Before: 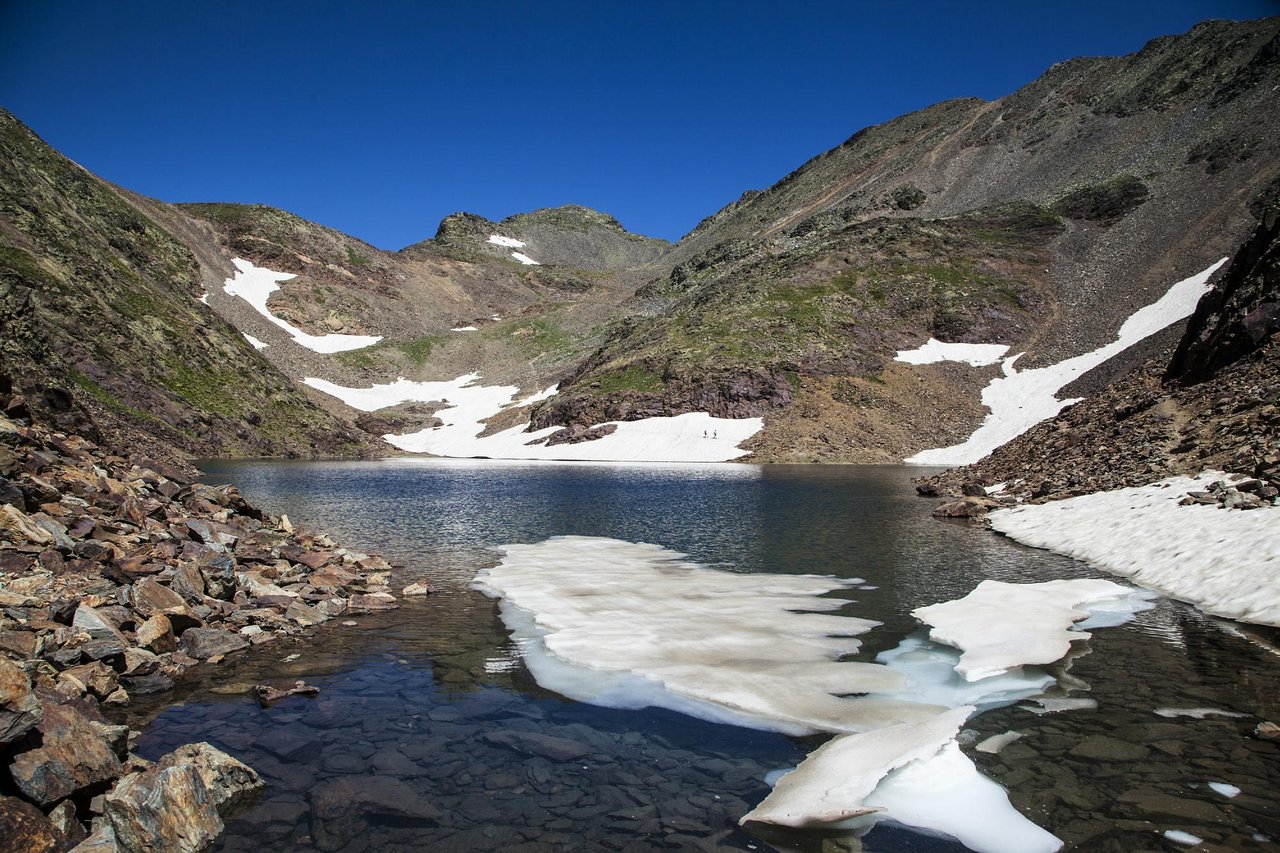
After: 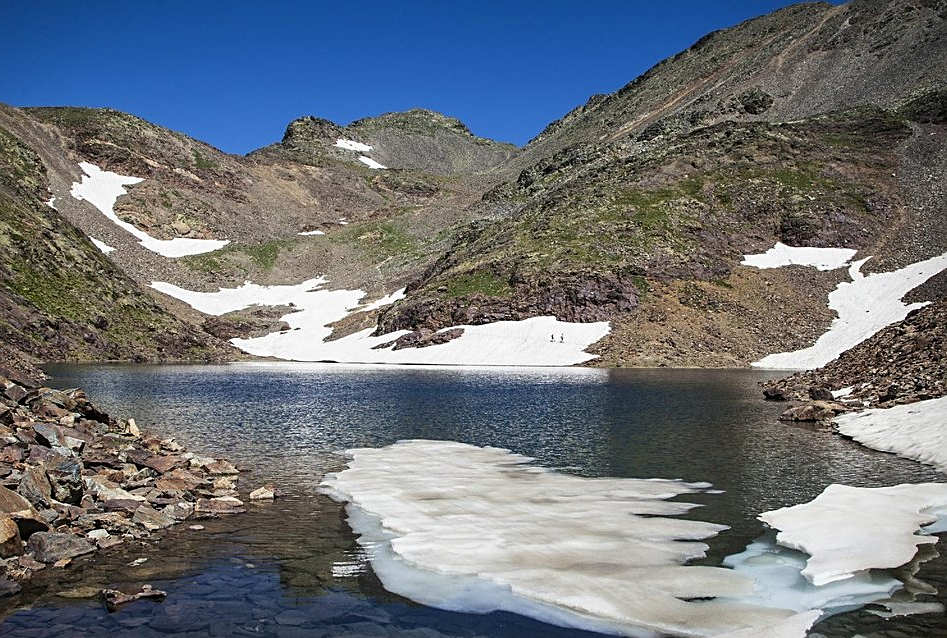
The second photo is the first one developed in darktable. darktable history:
crop and rotate: left 11.987%, top 11.431%, right 13.982%, bottom 13.734%
vignetting: fall-off start 91.42%, brightness -0.392, saturation 0.006, center (-0.08, 0.069), unbound false
sharpen: on, module defaults
